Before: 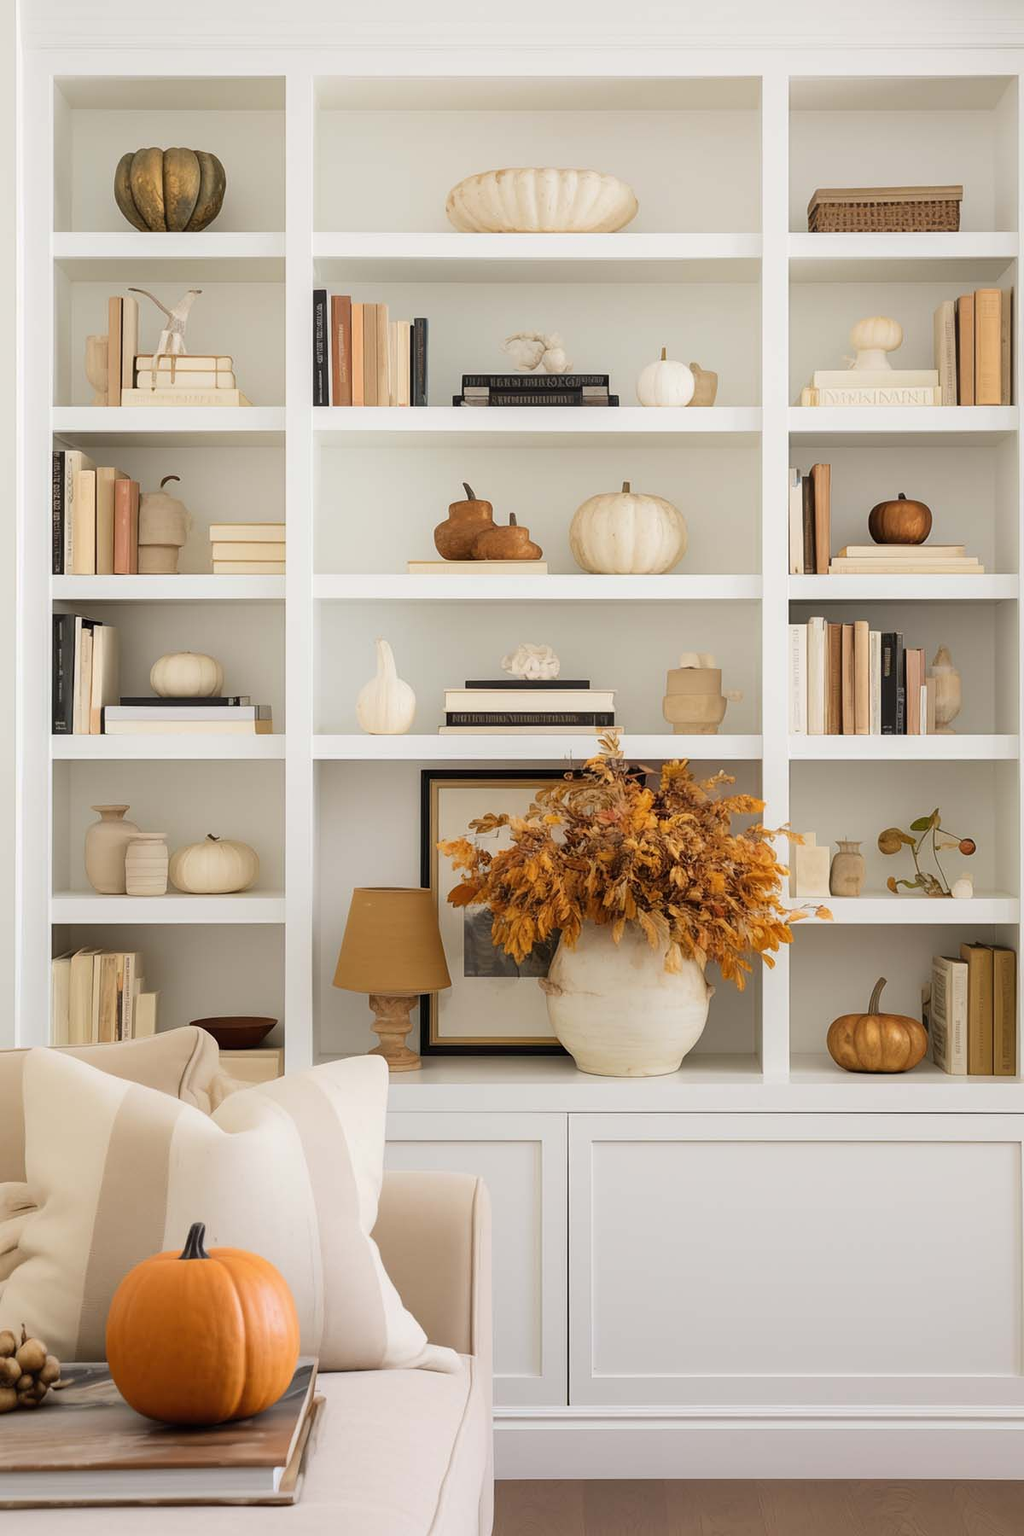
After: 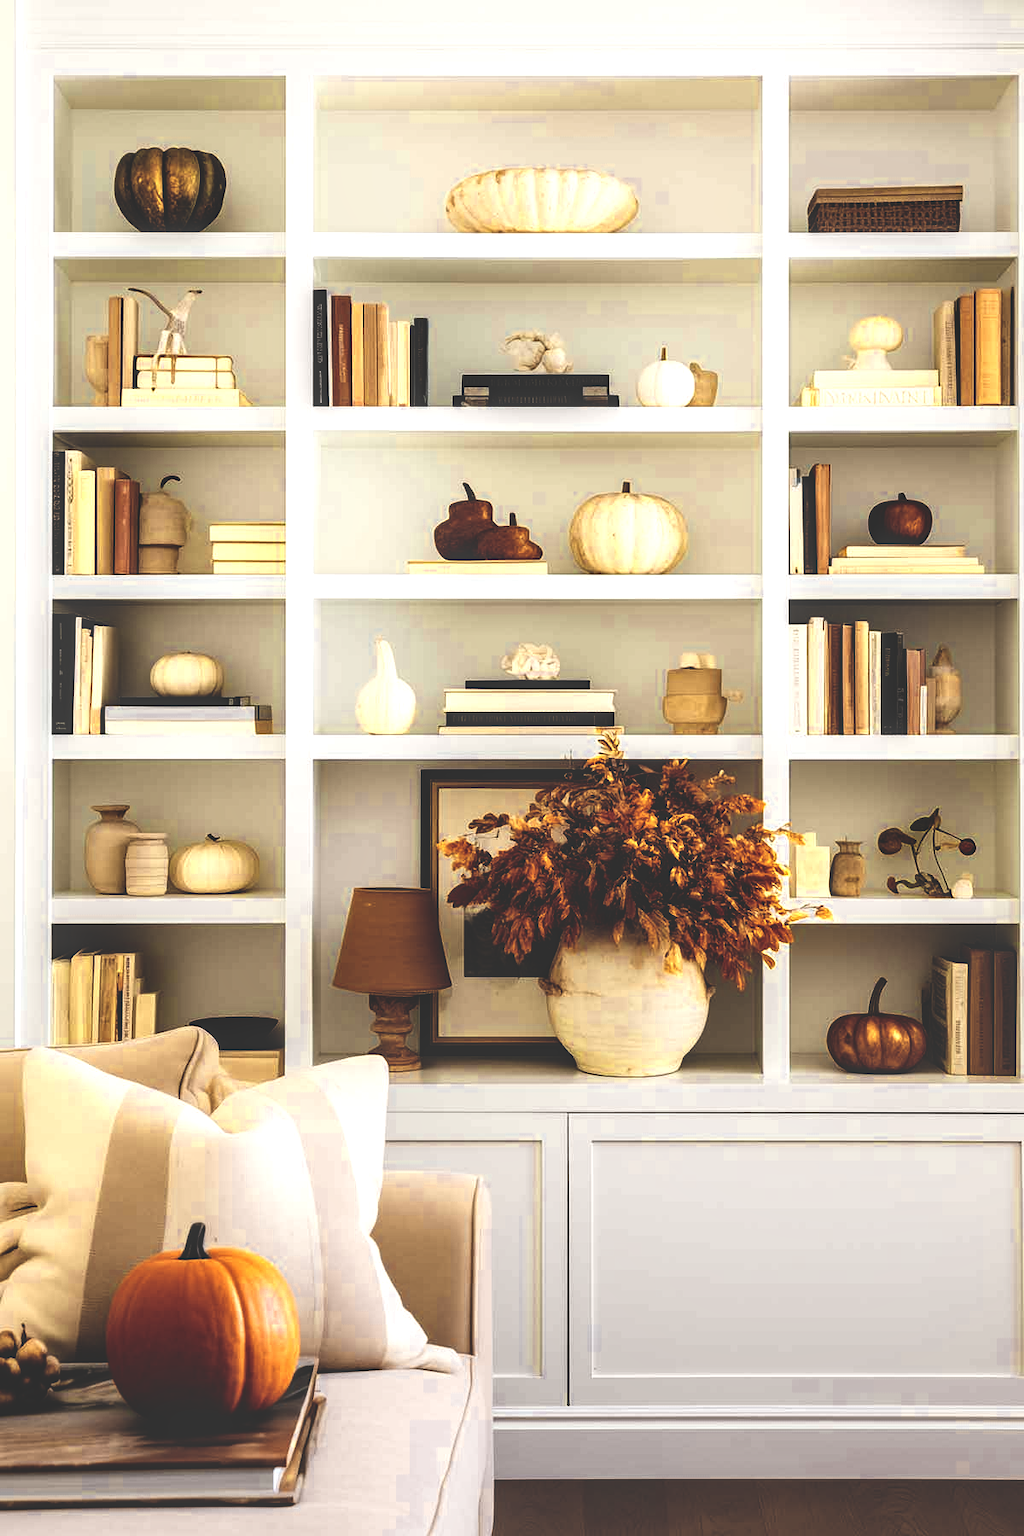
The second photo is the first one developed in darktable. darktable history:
local contrast: detail 130%
base curve: curves: ch0 [(0, 0.036) (0.083, 0.04) (0.804, 1)], preserve colors none
color zones: curves: ch0 [(0.004, 0.306) (0.107, 0.448) (0.252, 0.656) (0.41, 0.398) (0.595, 0.515) (0.768, 0.628)]; ch1 [(0.07, 0.323) (0.151, 0.452) (0.252, 0.608) (0.346, 0.221) (0.463, 0.189) (0.61, 0.368) (0.735, 0.395) (0.921, 0.412)]; ch2 [(0, 0.476) (0.132, 0.512) (0.243, 0.512) (0.397, 0.48) (0.522, 0.376) (0.634, 0.536) (0.761, 0.46)]
